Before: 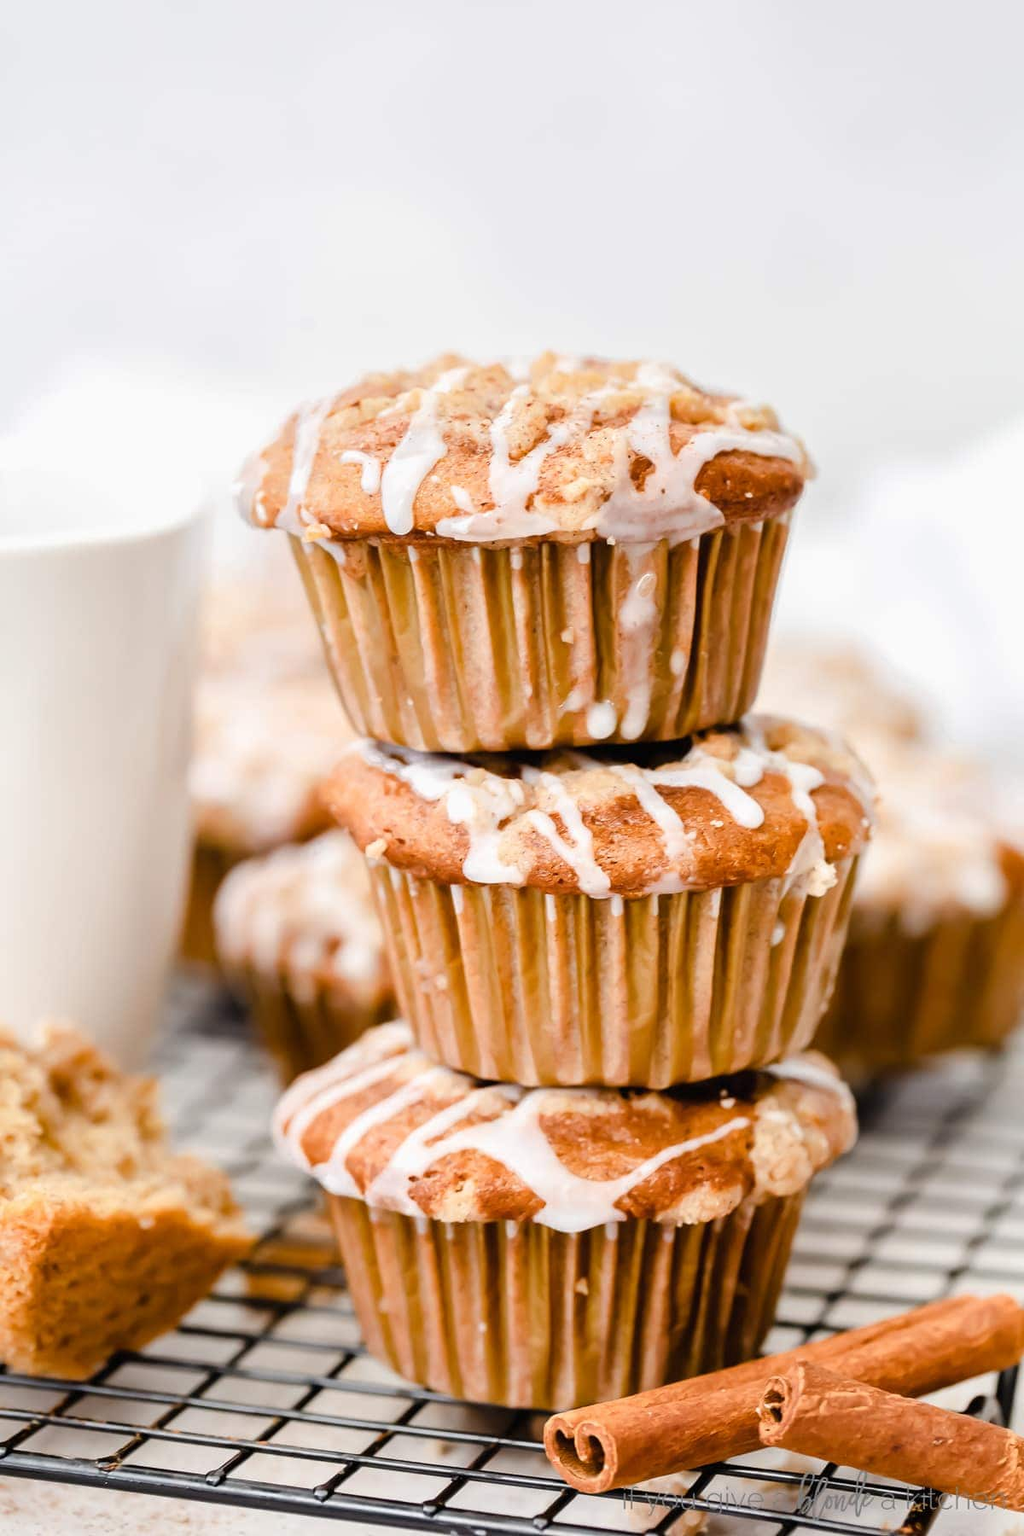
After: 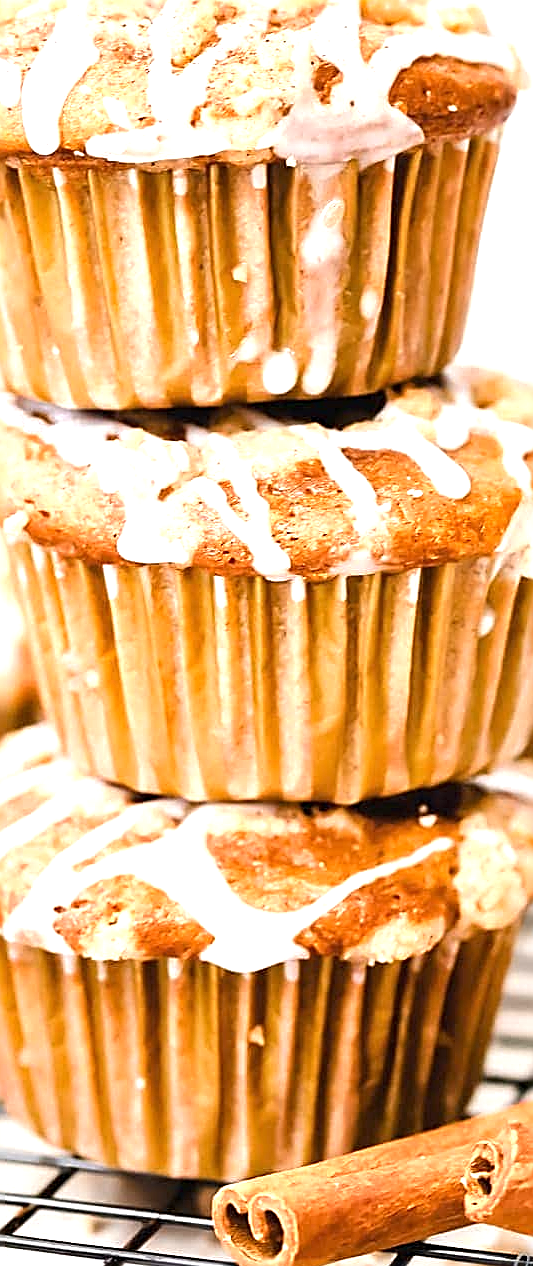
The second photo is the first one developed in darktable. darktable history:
crop: left 35.432%, top 26.233%, right 20.145%, bottom 3.432%
sharpen: amount 1
exposure: black level correction 0, exposure 0.9 EV, compensate highlight preservation false
